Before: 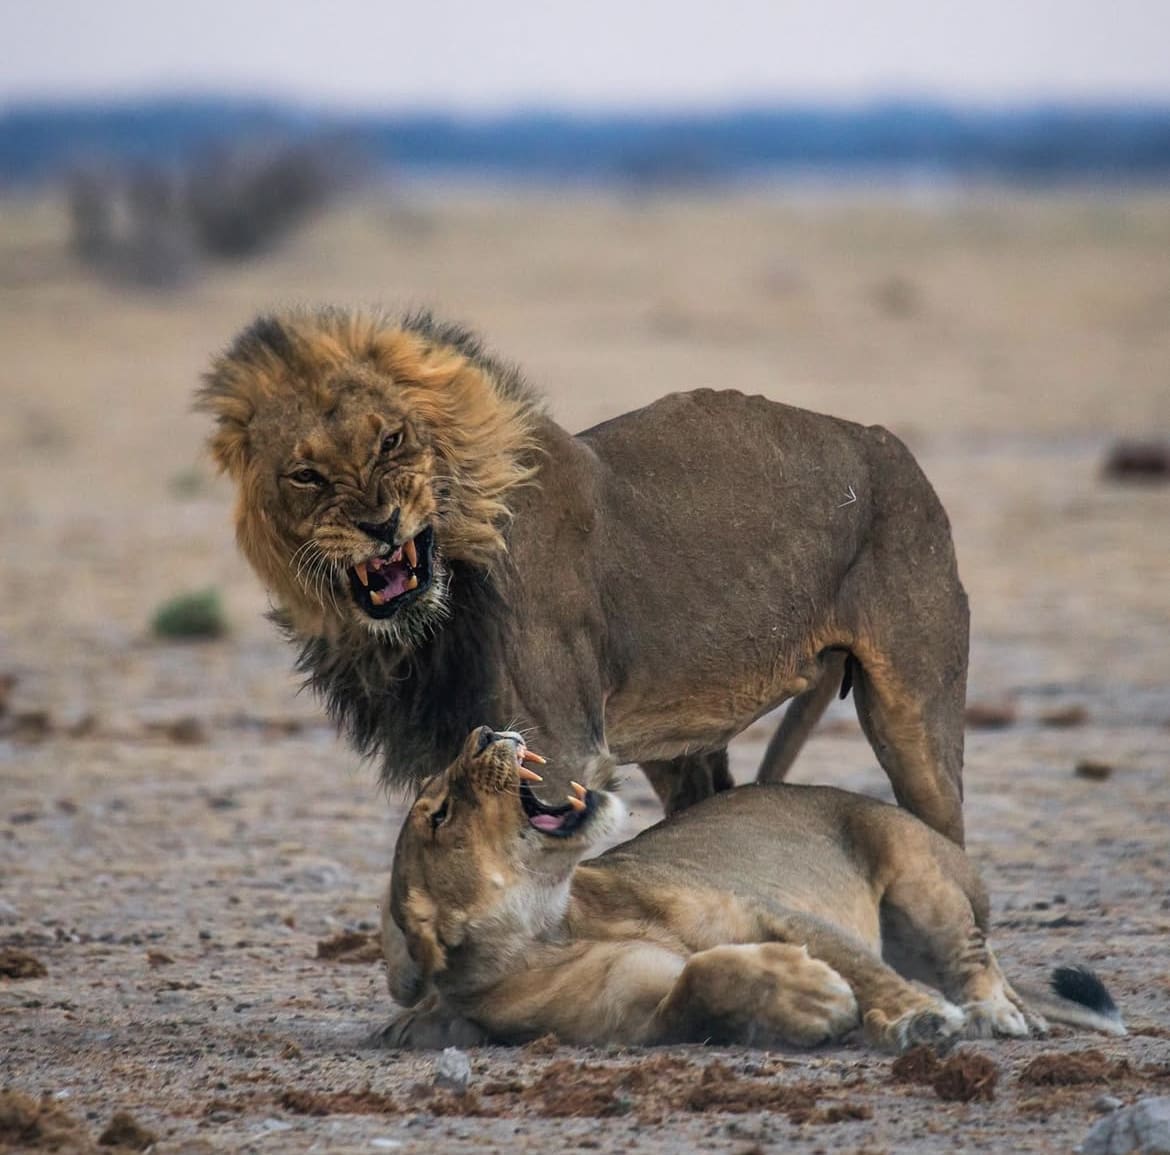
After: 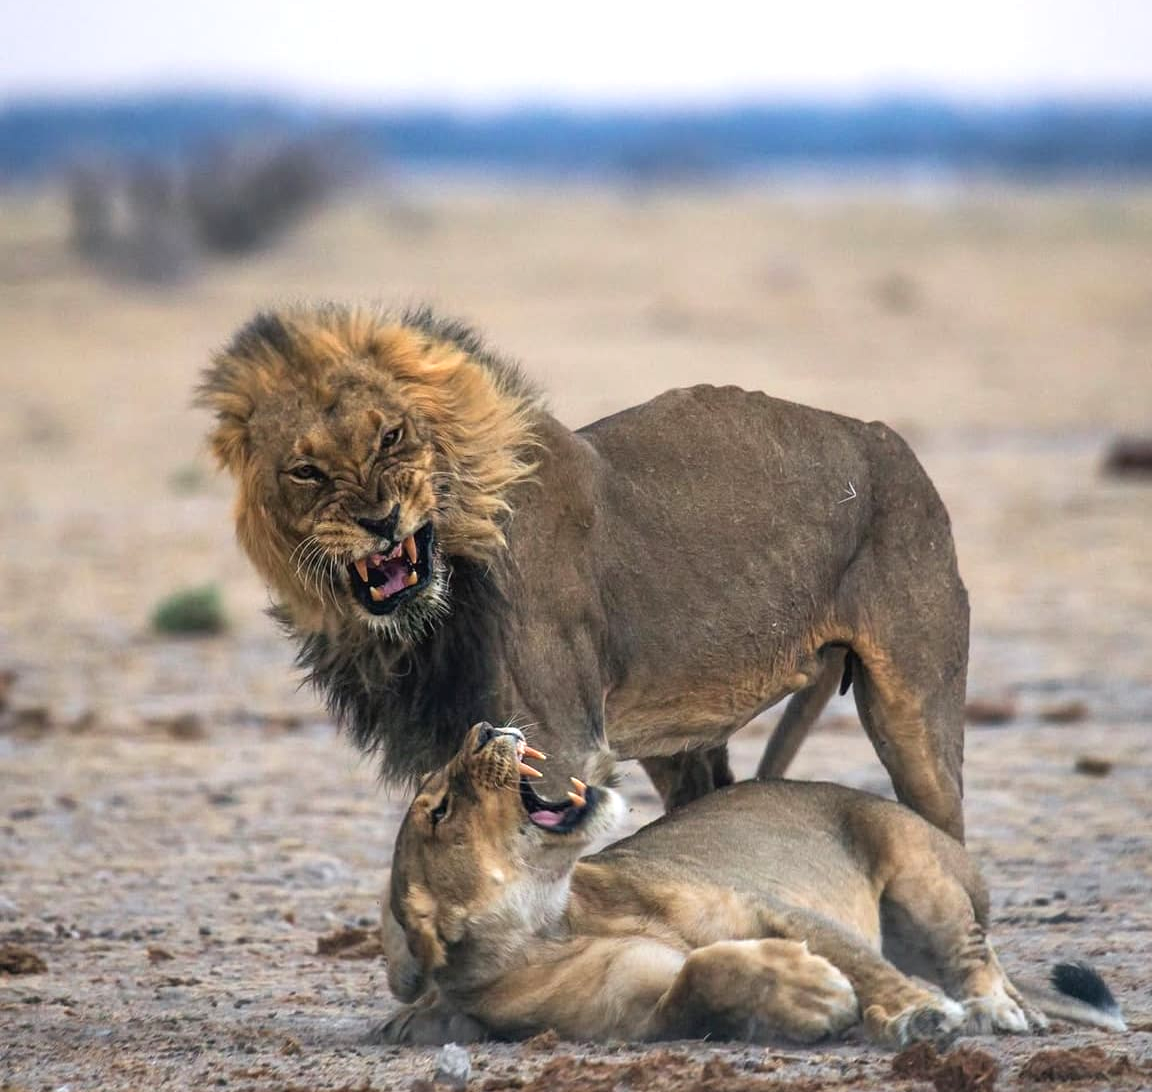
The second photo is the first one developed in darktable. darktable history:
exposure: exposure 0.568 EV, compensate highlight preservation false
crop: top 0.363%, right 0.261%, bottom 4.999%
